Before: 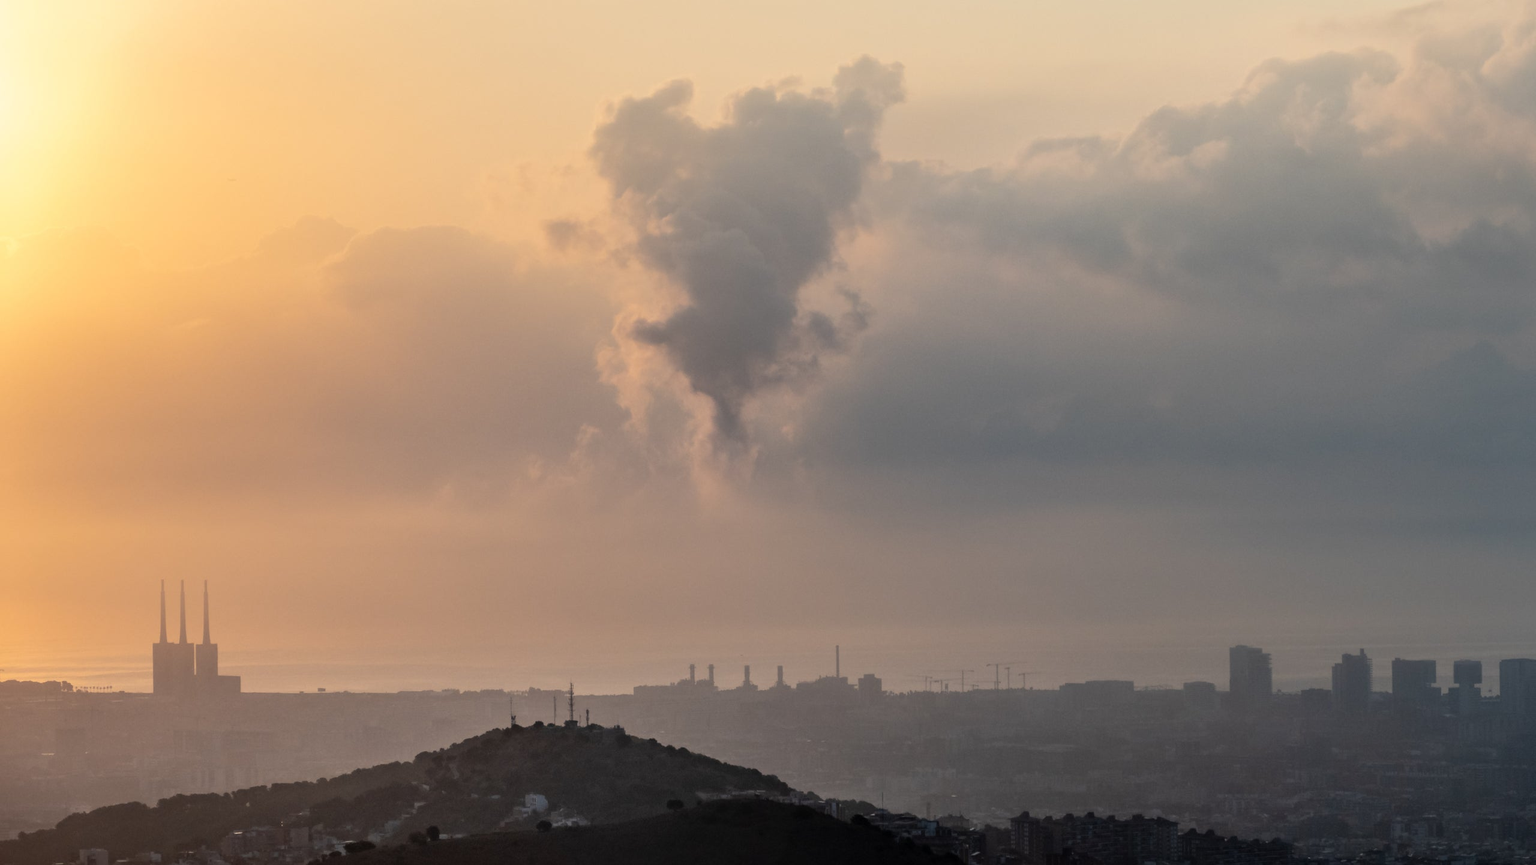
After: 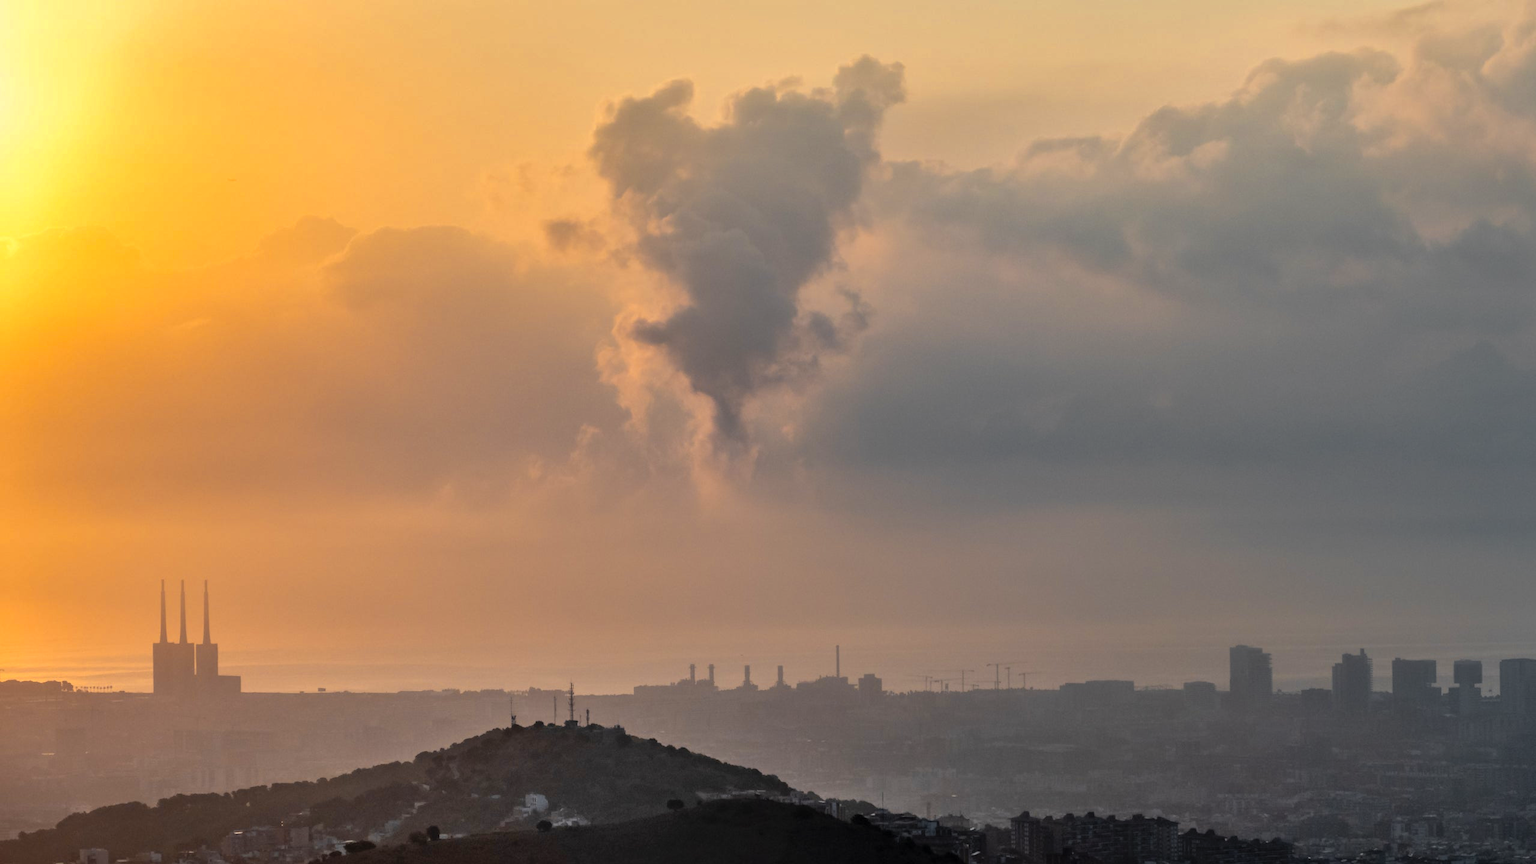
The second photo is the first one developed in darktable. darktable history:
color zones: curves: ch0 [(0, 0.511) (0.143, 0.531) (0.286, 0.56) (0.429, 0.5) (0.571, 0.5) (0.714, 0.5) (0.857, 0.5) (1, 0.5)]; ch1 [(0, 0.525) (0.143, 0.705) (0.286, 0.715) (0.429, 0.35) (0.571, 0.35) (0.714, 0.35) (0.857, 0.4) (1, 0.4)]; ch2 [(0, 0.572) (0.143, 0.512) (0.286, 0.473) (0.429, 0.45) (0.571, 0.5) (0.714, 0.5) (0.857, 0.518) (1, 0.518)]
shadows and highlights: shadows 43.71, white point adjustment -1.46, soften with gaussian
